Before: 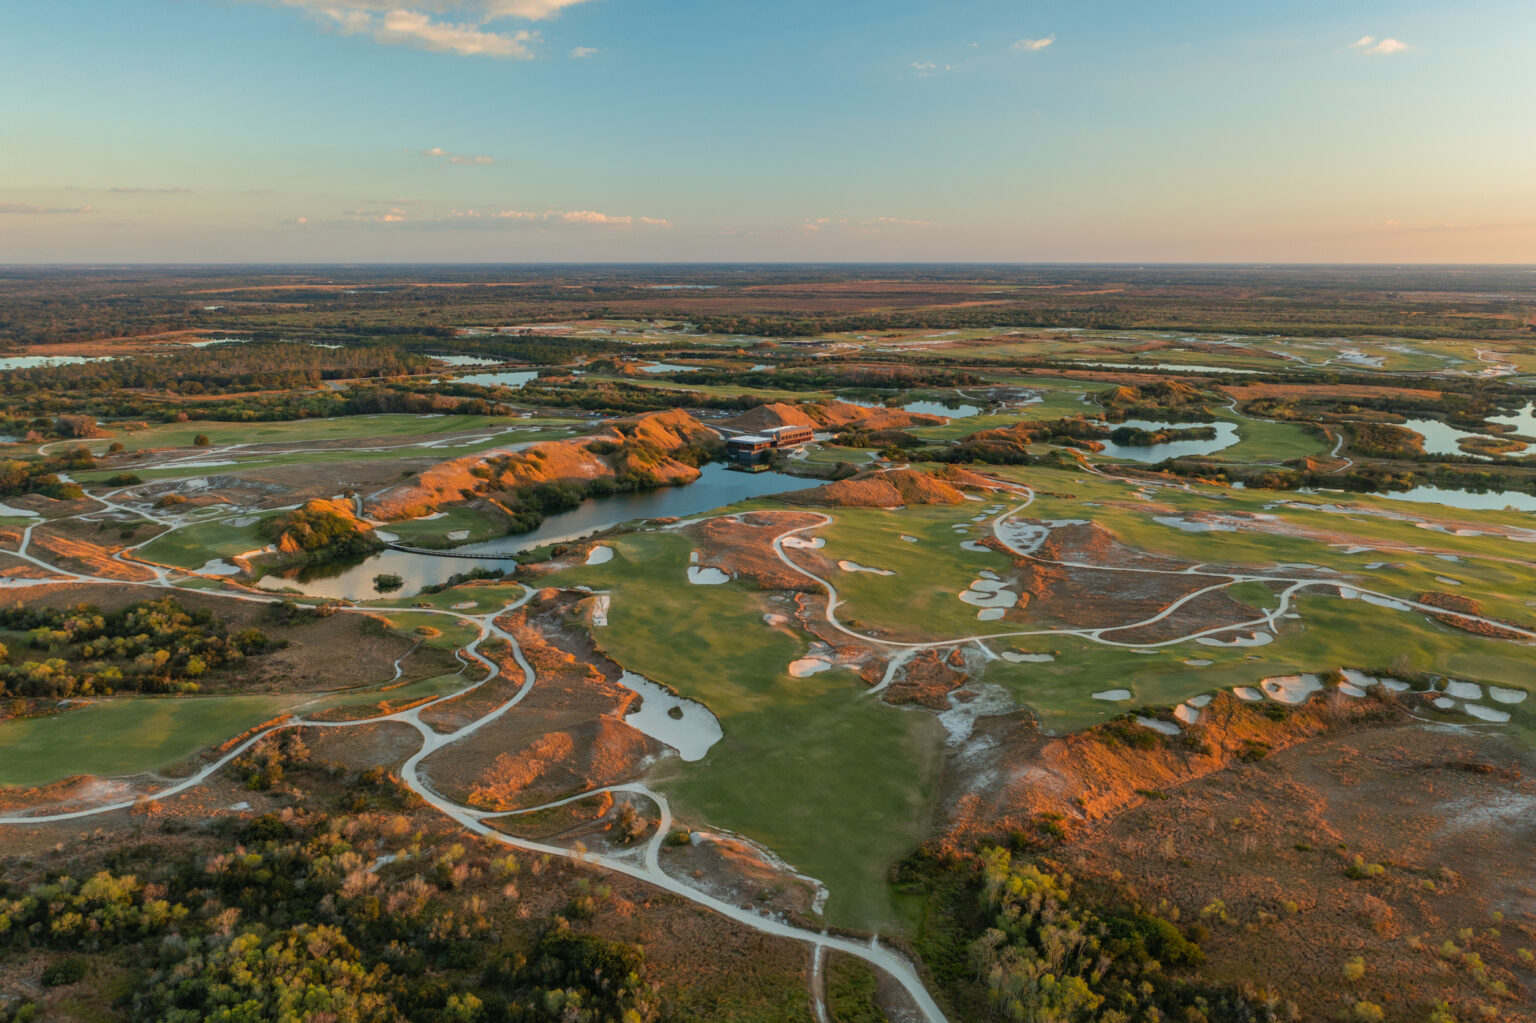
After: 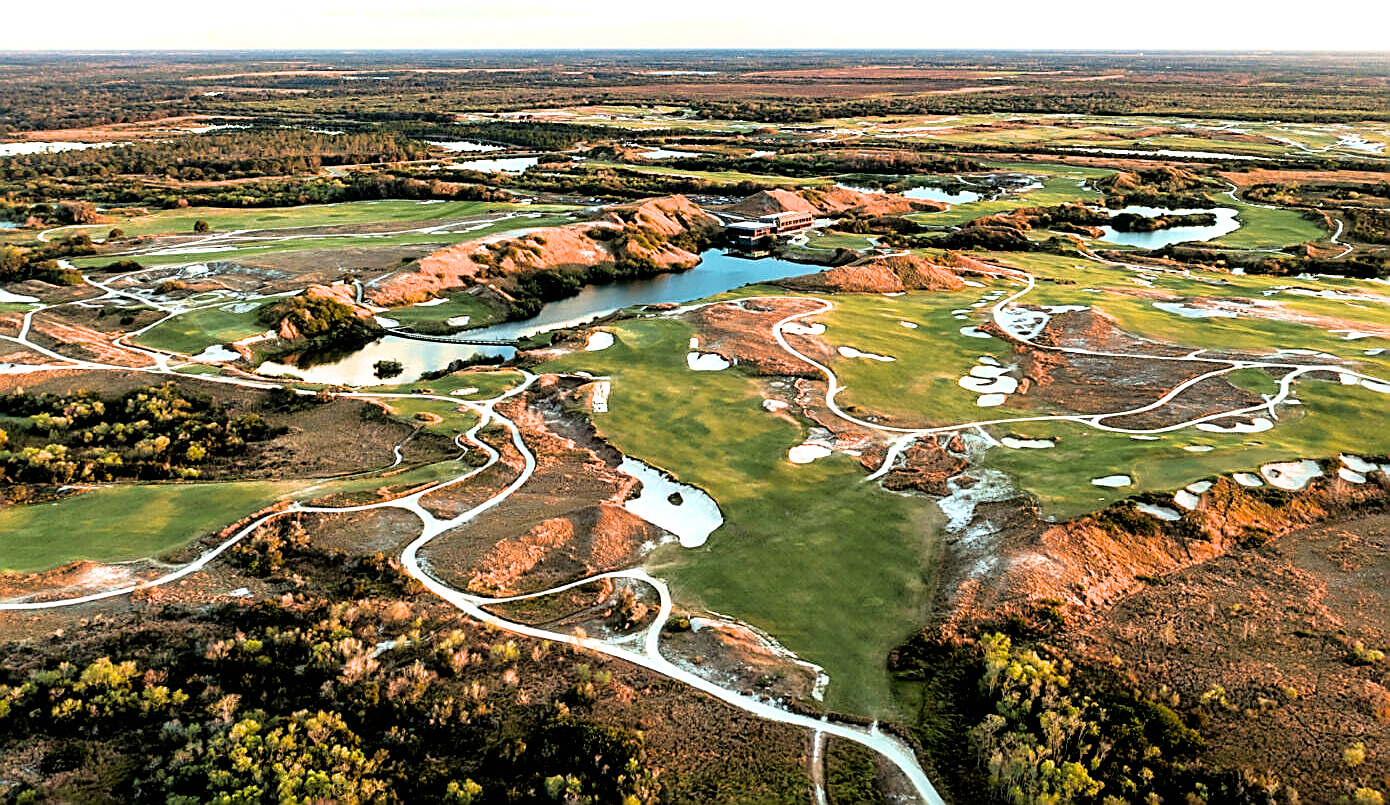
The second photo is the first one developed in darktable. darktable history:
filmic rgb: black relative exposure -3.92 EV, white relative exposure 3.14 EV, hardness 2.87, color science v6 (2022)
exposure: black level correction 0, exposure 1.294 EV, compensate exposure bias true, compensate highlight preservation false
color balance rgb: highlights gain › chroma 0.109%, highlights gain › hue 331.95°, linear chroma grading › global chroma 5.583%, perceptual saturation grading › global saturation 0.994%, perceptual brilliance grading › global brilliance -17.813%, perceptual brilliance grading › highlights 28.854%, contrast 15.482%
crop: top 20.996%, right 9.467%, bottom 0.238%
sharpen: amount 1.016
shadows and highlights: shadows -9.73, white point adjustment 1.62, highlights 10.9
velvia: on, module defaults
